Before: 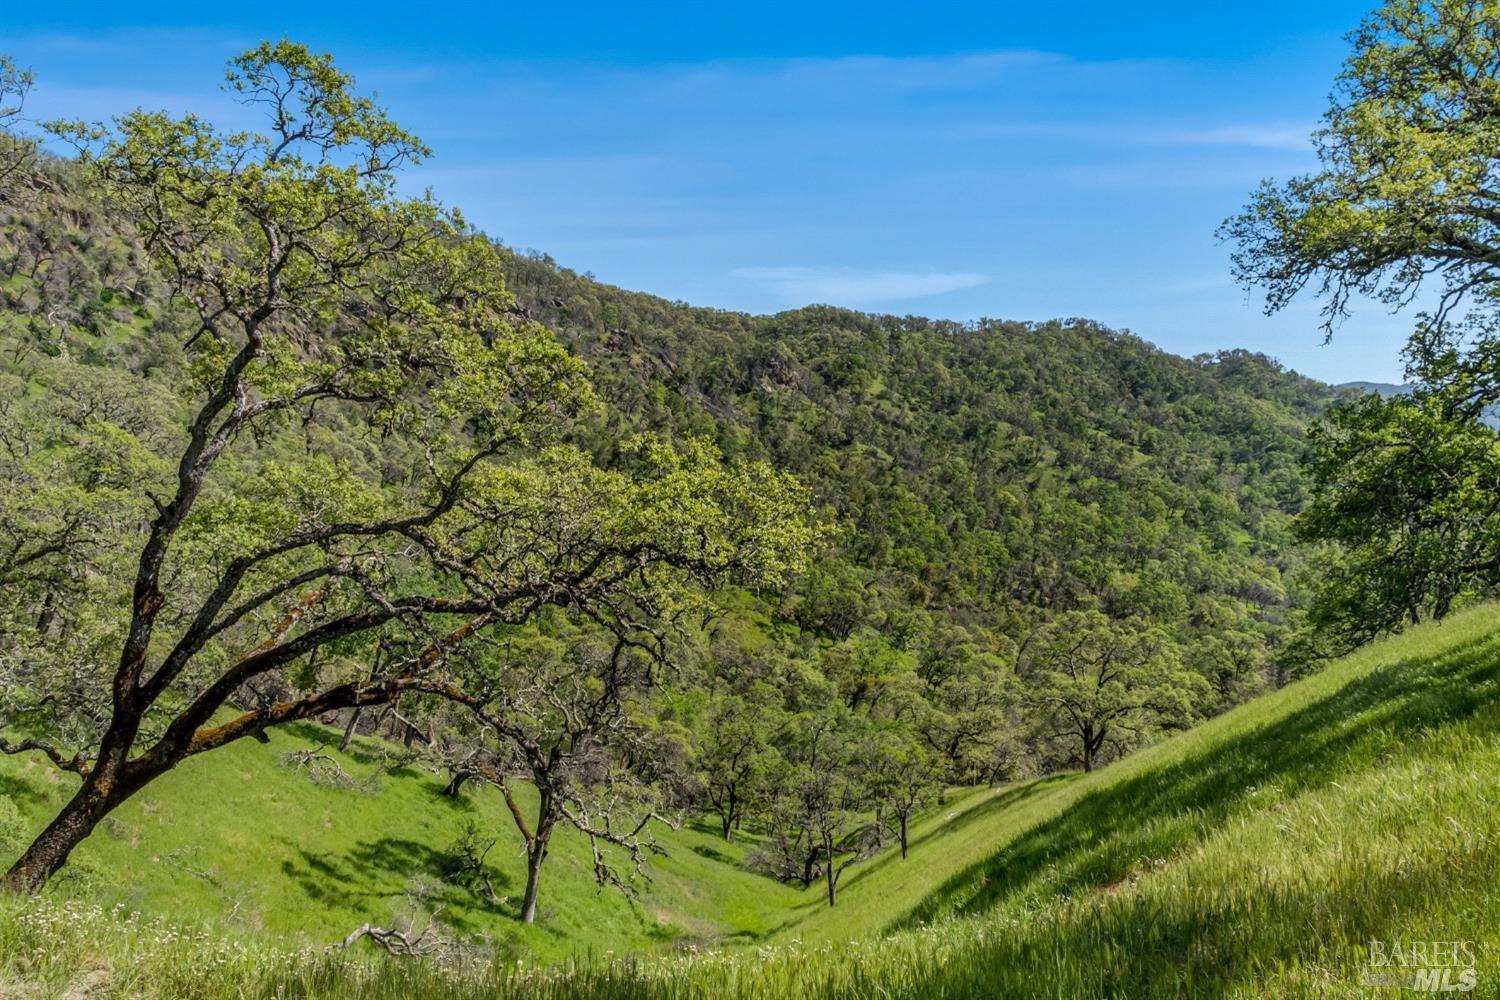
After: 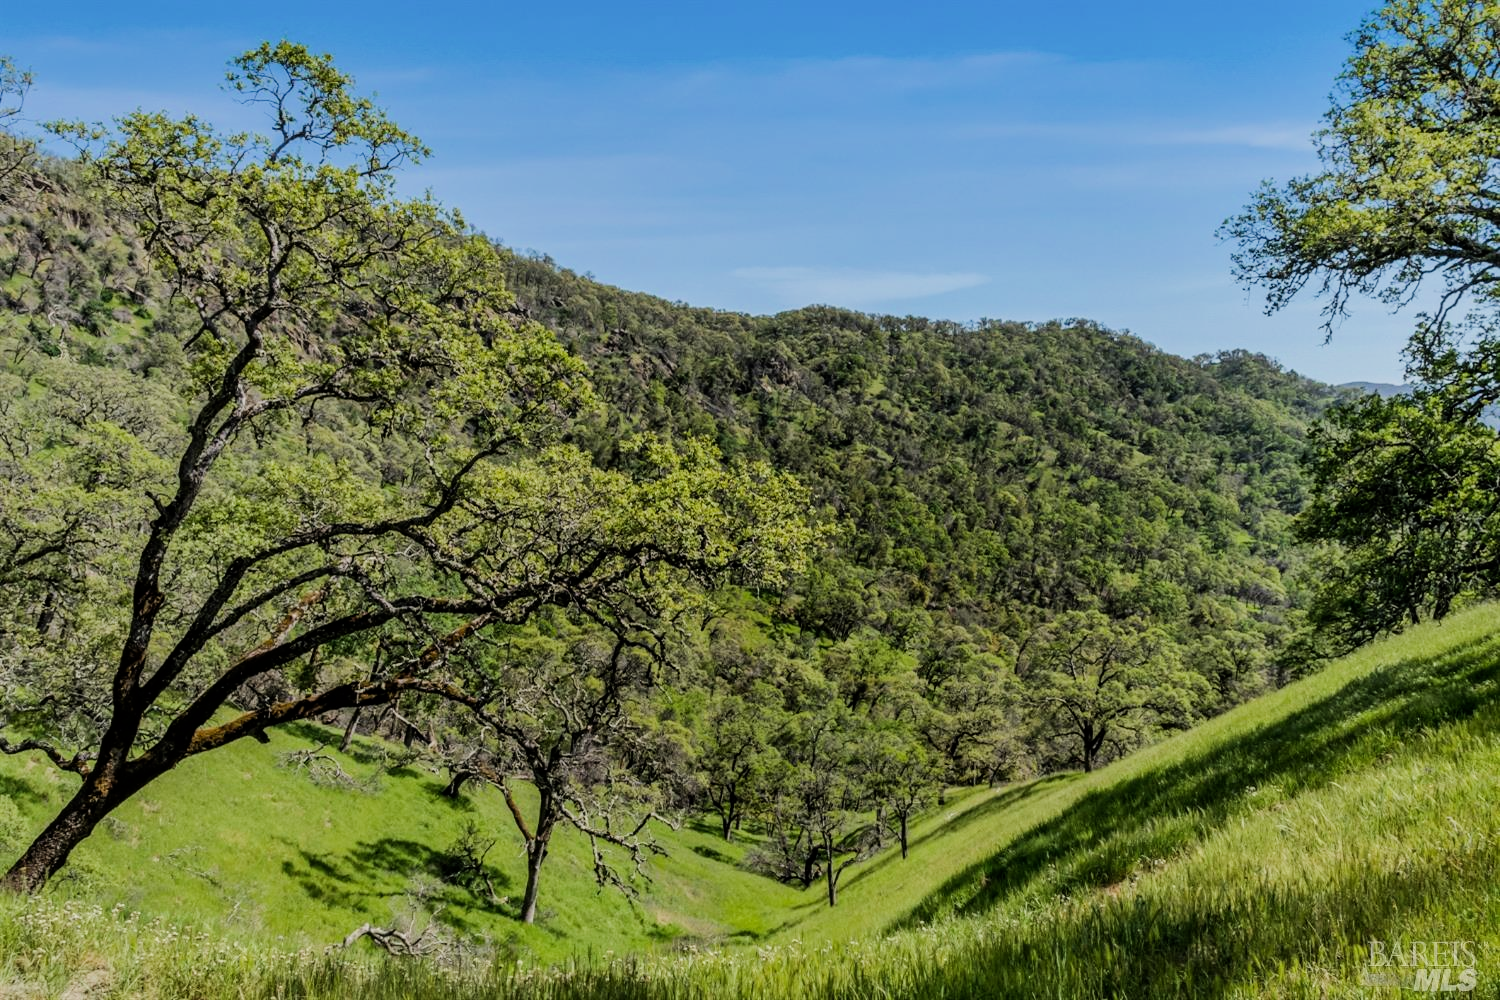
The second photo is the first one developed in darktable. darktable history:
tone equalizer: -8 EV -0.417 EV, -7 EV -0.389 EV, -6 EV -0.333 EV, -5 EV -0.222 EV, -3 EV 0.222 EV, -2 EV 0.333 EV, -1 EV 0.389 EV, +0 EV 0.417 EV, edges refinement/feathering 500, mask exposure compensation -1.57 EV, preserve details no
filmic rgb: black relative exposure -7.65 EV, white relative exposure 4.56 EV, hardness 3.61
